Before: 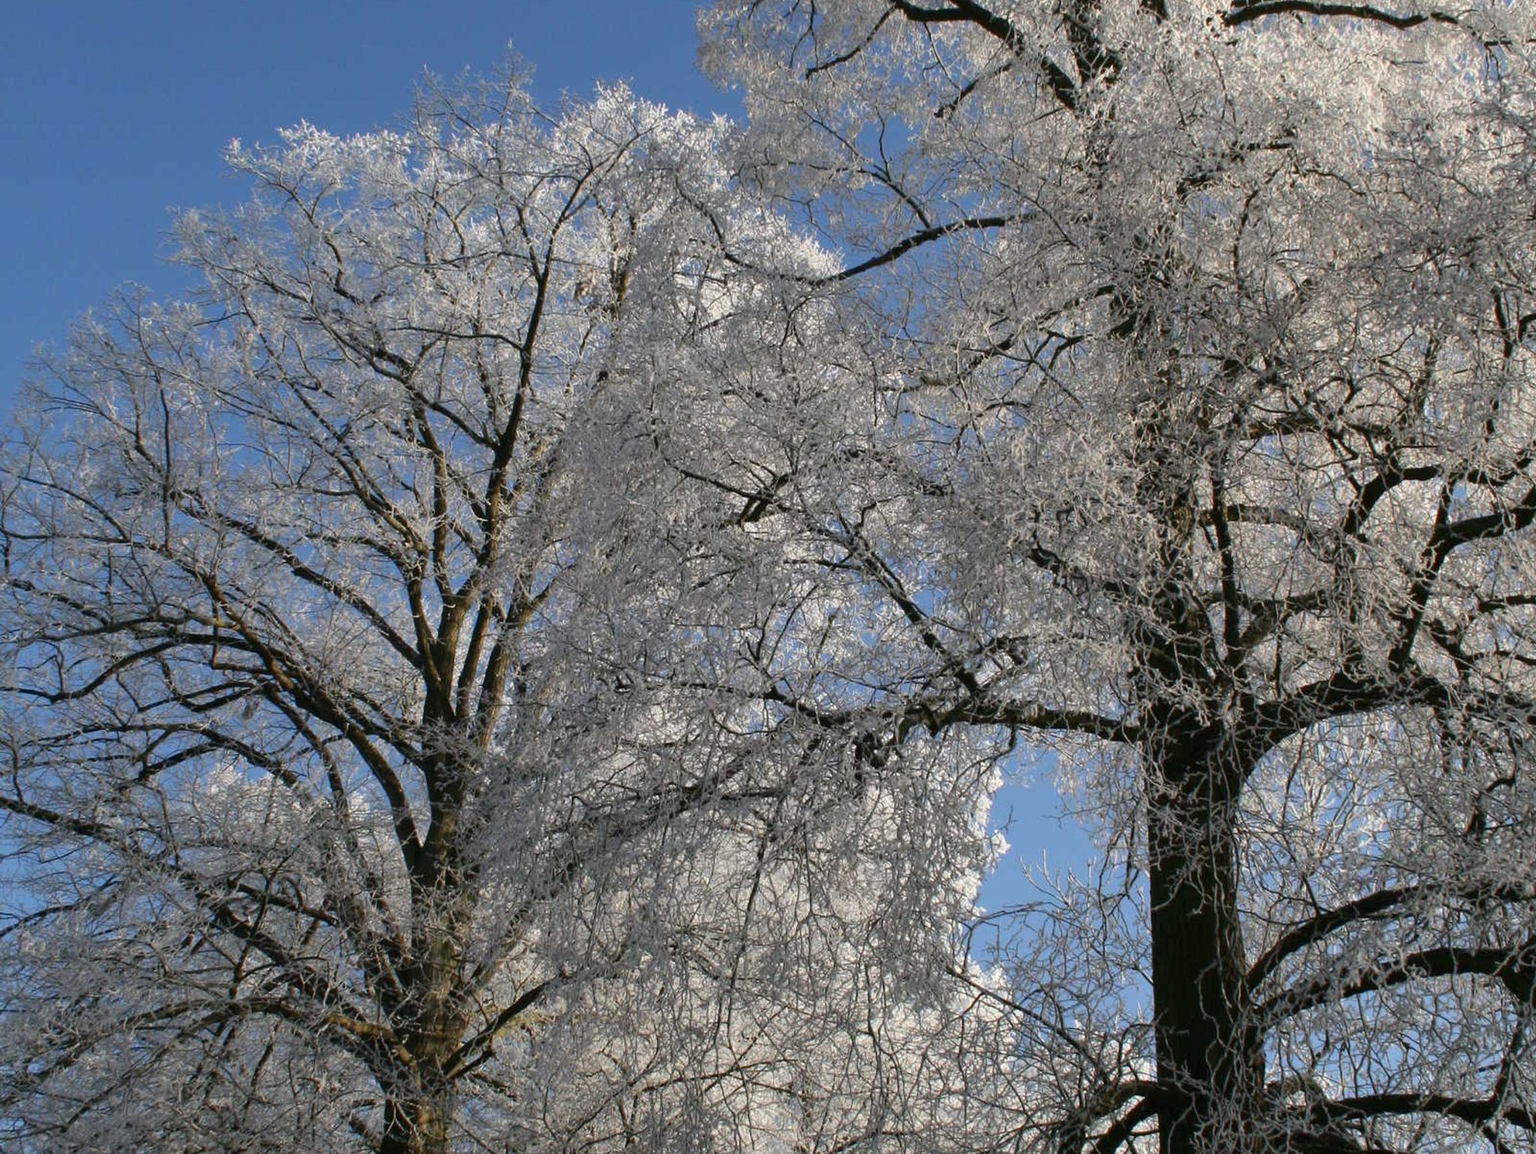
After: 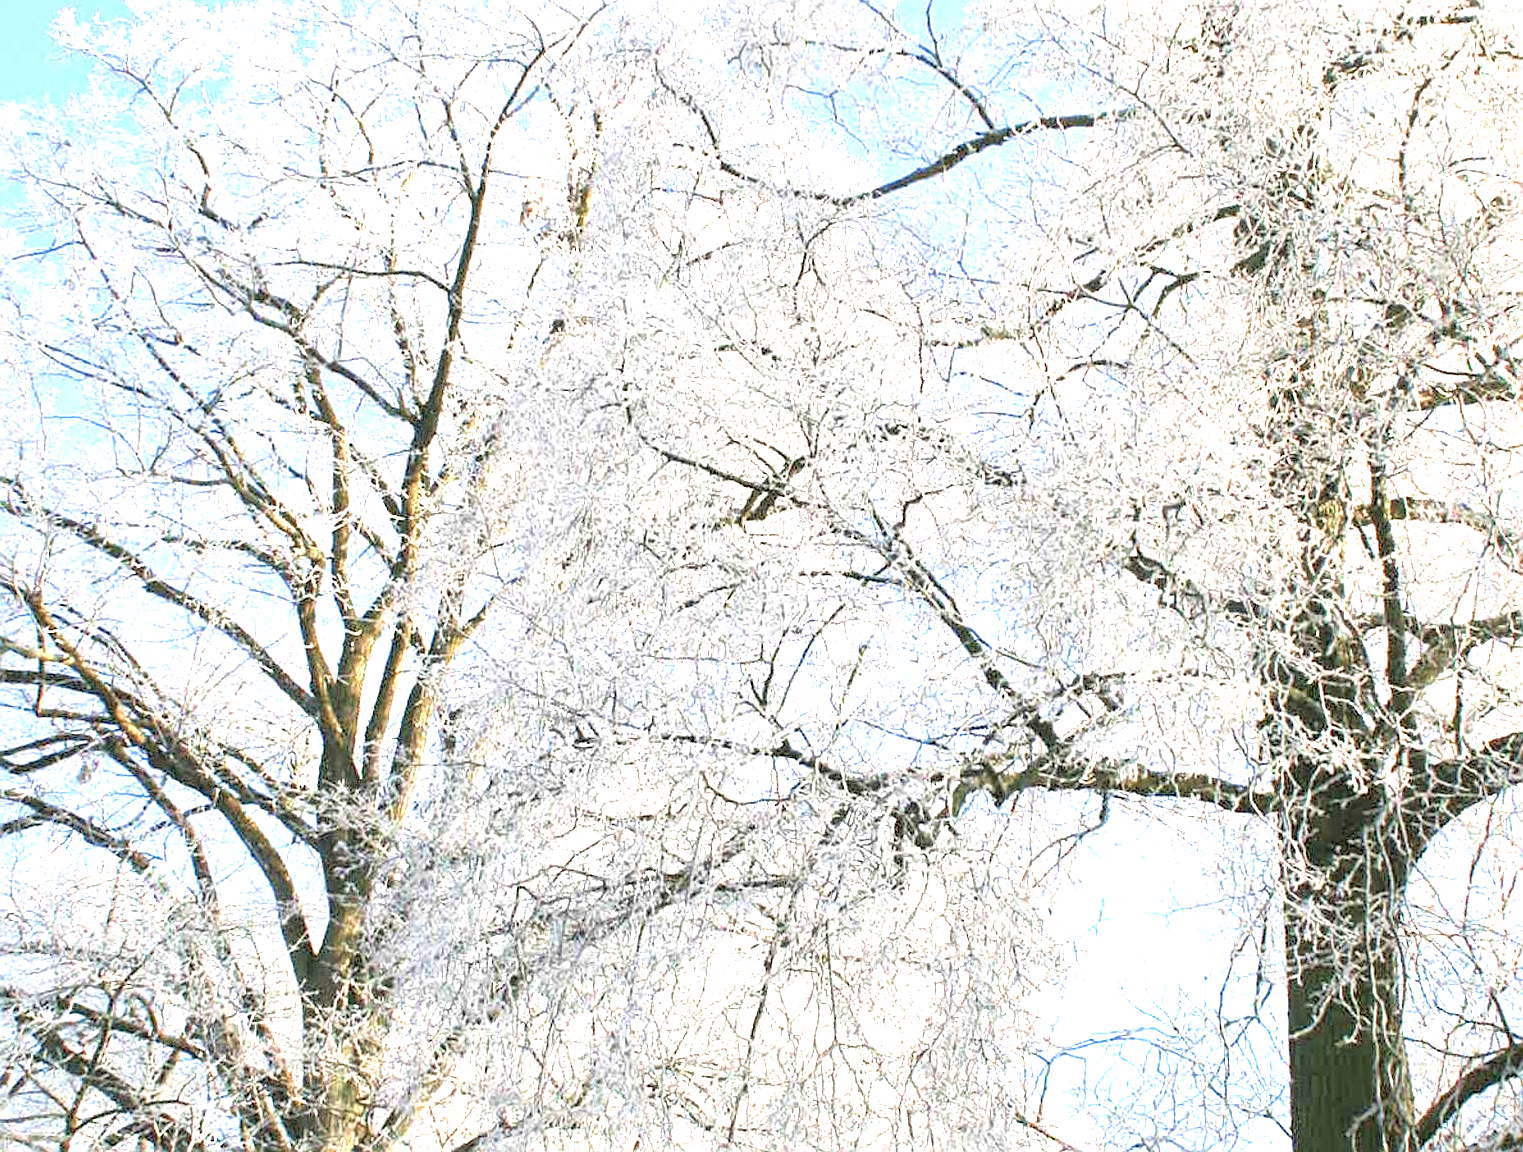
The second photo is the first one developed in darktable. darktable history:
crop and rotate: left 12.046%, top 11.414%, right 13.541%, bottom 13.668%
exposure: exposure 2.06 EV, compensate highlight preservation false
sharpen: on, module defaults
local contrast: mode bilateral grid, contrast 20, coarseness 51, detail 132%, midtone range 0.2
tone equalizer: -8 EV -0.396 EV, -7 EV -0.377 EV, -6 EV -0.319 EV, -5 EV -0.222 EV, -3 EV 0.226 EV, -2 EV 0.318 EV, -1 EV 0.374 EV, +0 EV 0.444 EV
contrast brightness saturation: brightness 0.284
velvia: on, module defaults
